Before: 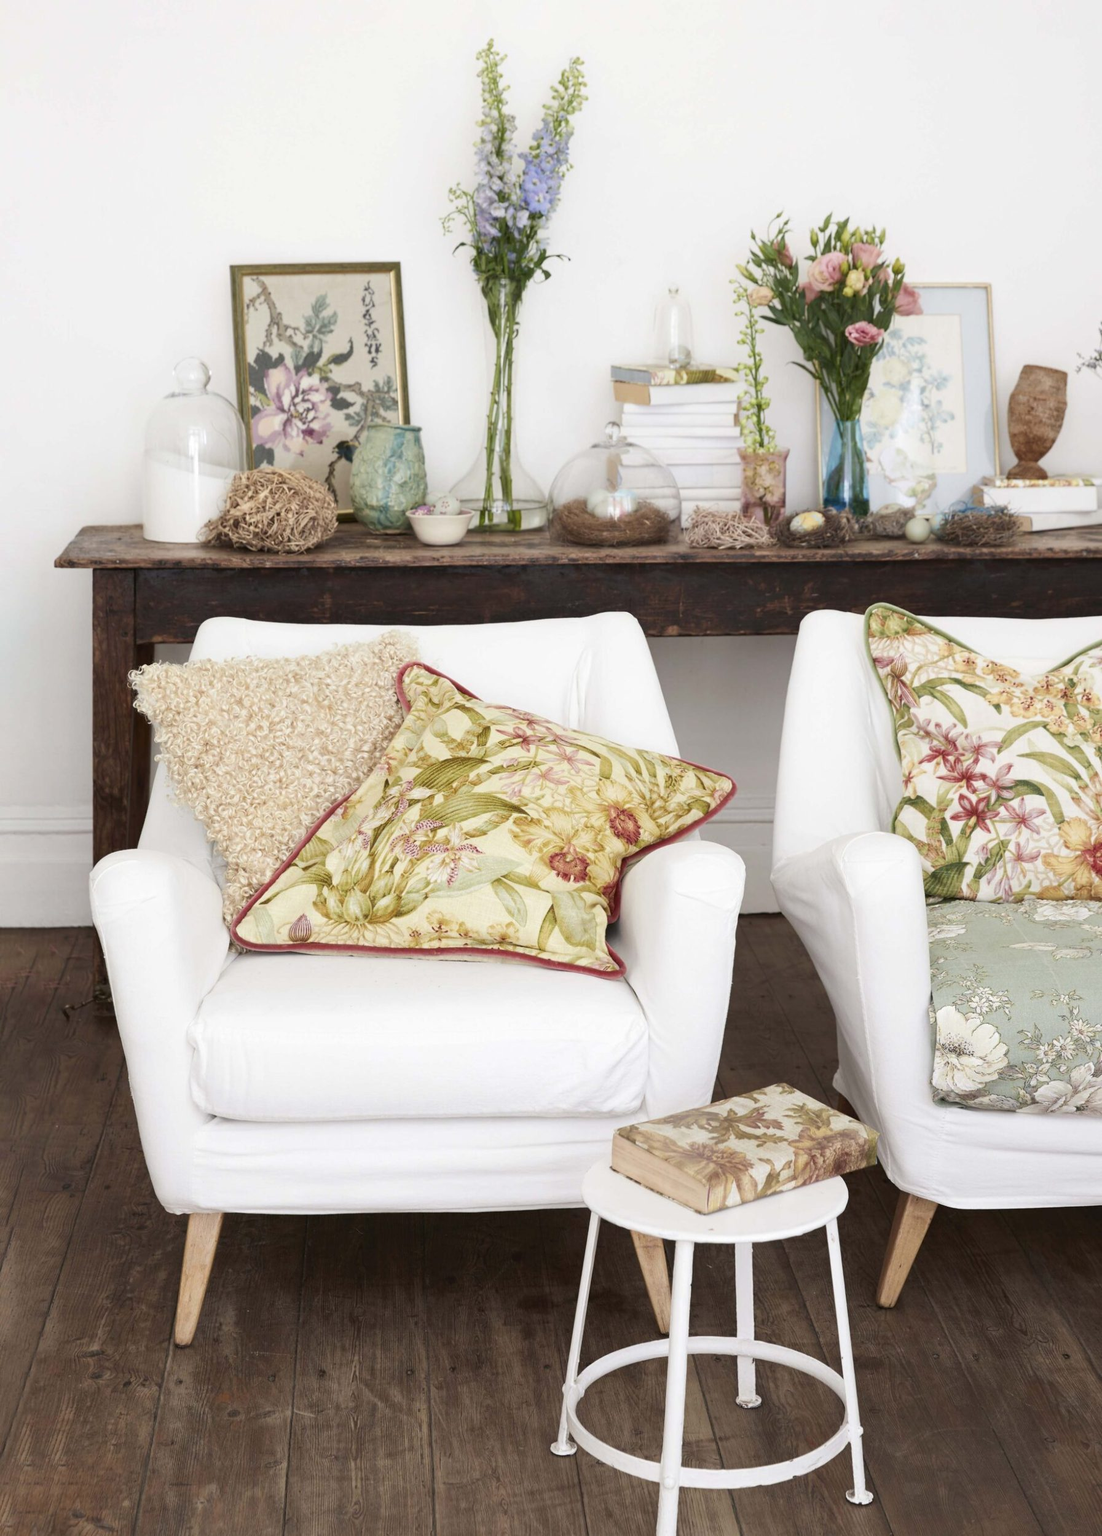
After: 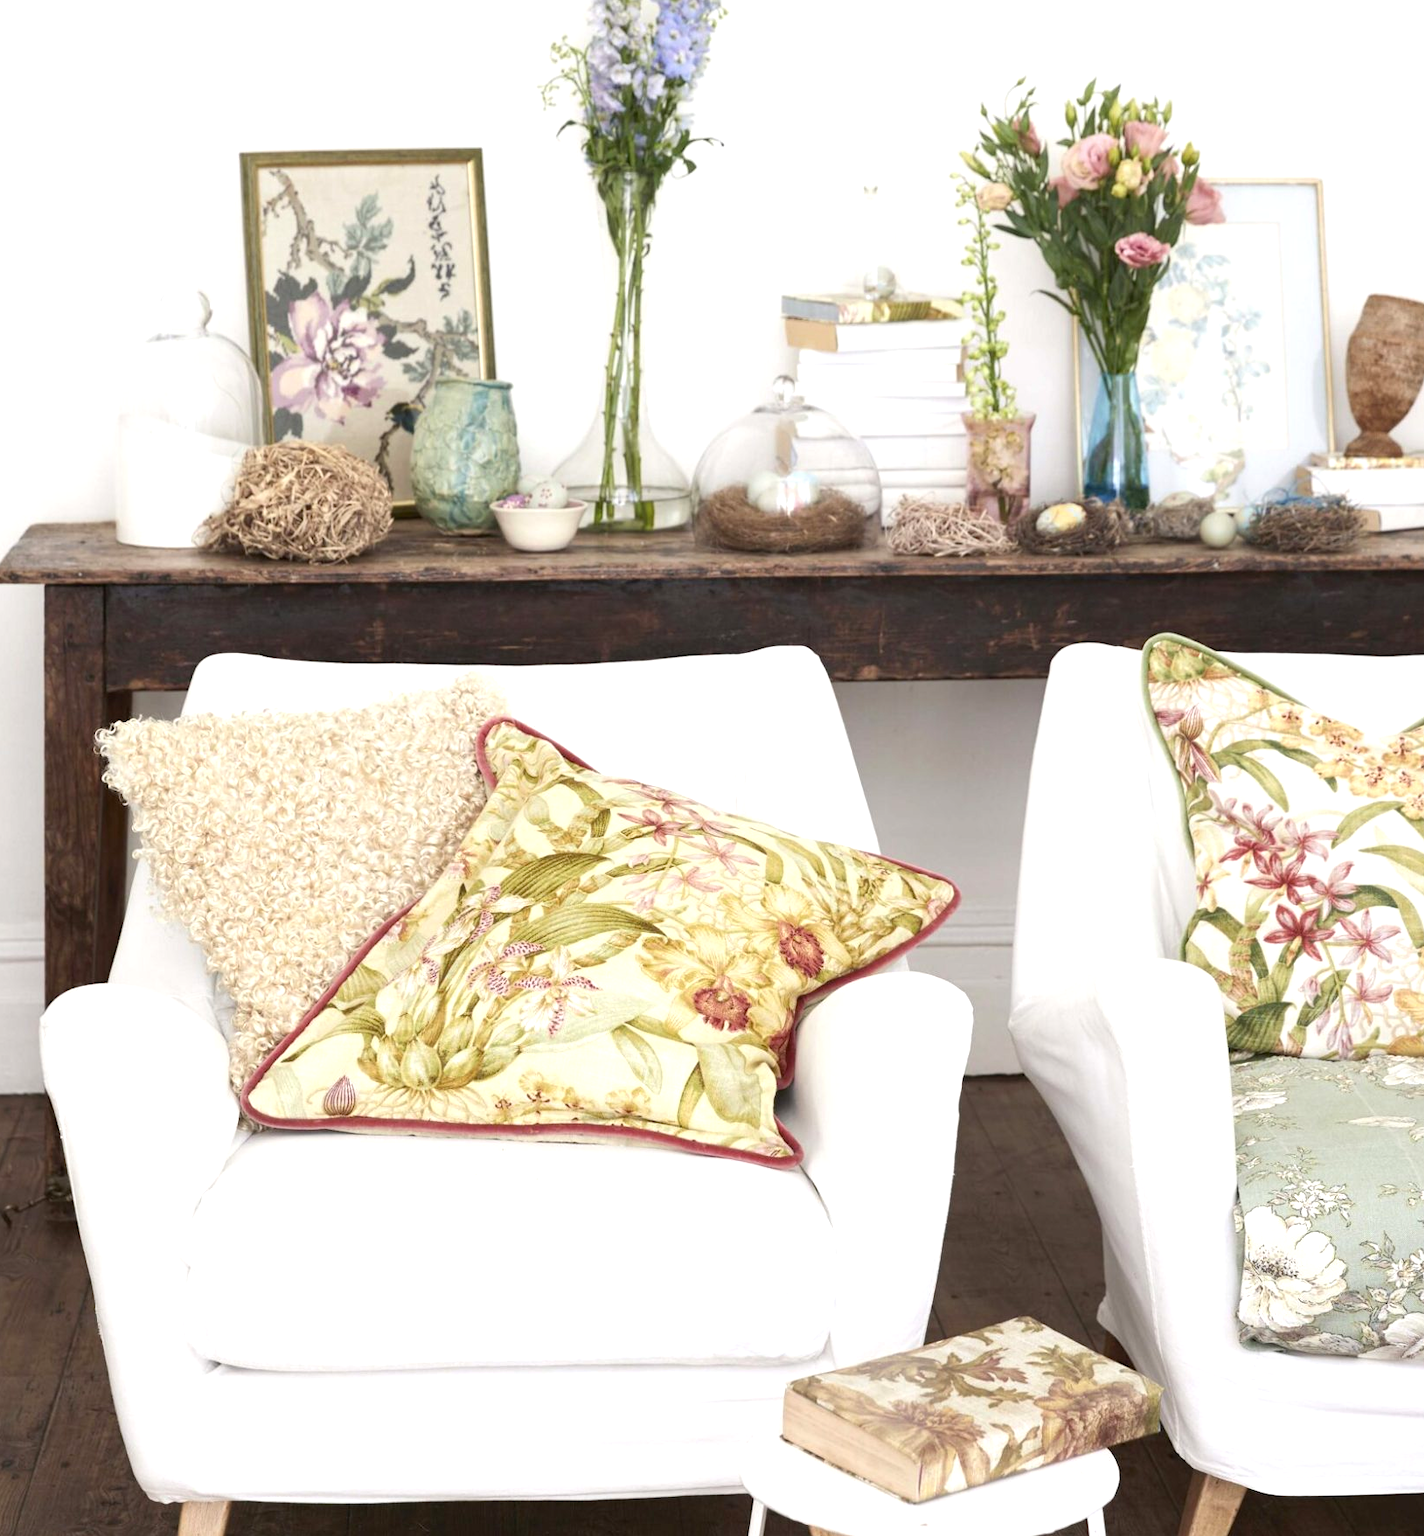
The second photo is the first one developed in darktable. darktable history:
rotate and perspective: automatic cropping off
exposure: black level correction 0.001, exposure 0.5 EV, compensate exposure bias true, compensate highlight preservation false
crop: left 5.596%, top 10.314%, right 3.534%, bottom 19.395%
